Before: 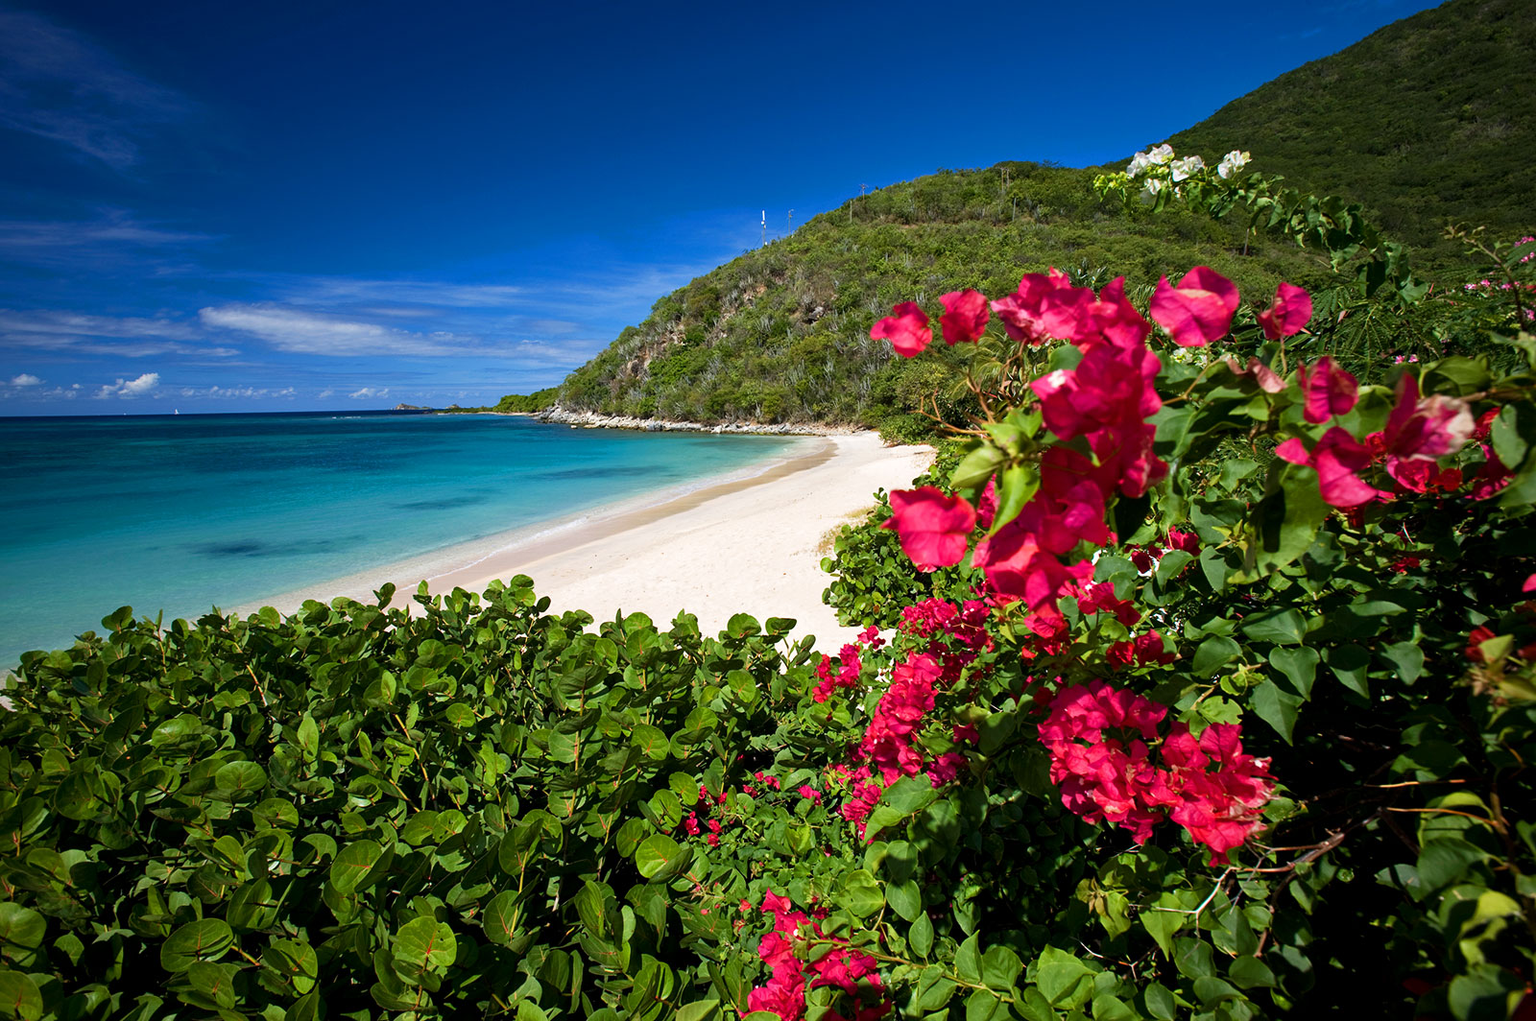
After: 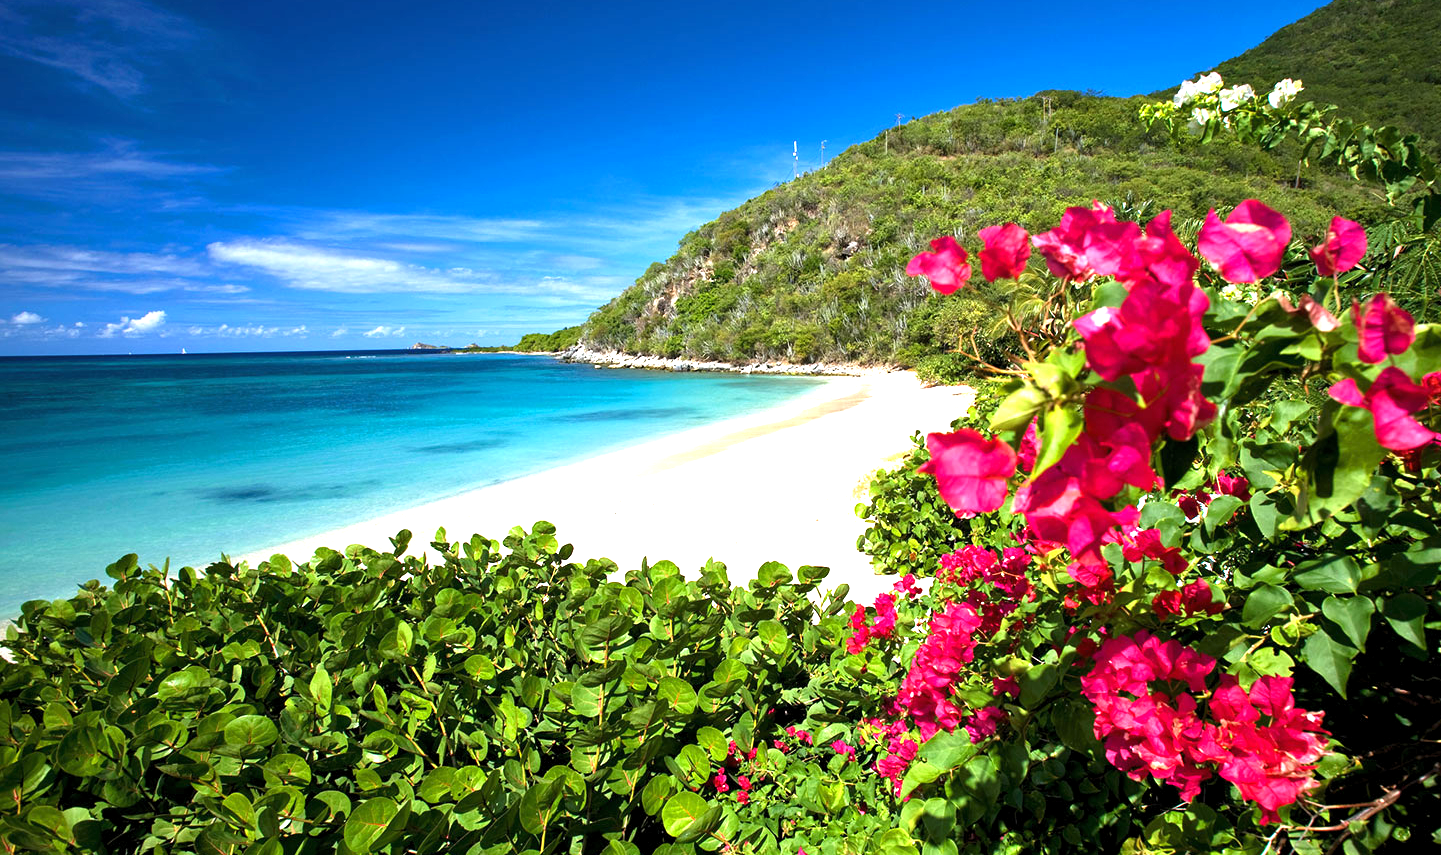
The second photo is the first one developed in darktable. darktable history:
crop: top 7.412%, right 9.901%, bottom 12.023%
exposure: black level correction 0, exposure 1.102 EV, compensate exposure bias true, compensate highlight preservation false
levels: white 99.98%, levels [0.016, 0.492, 0.969]
